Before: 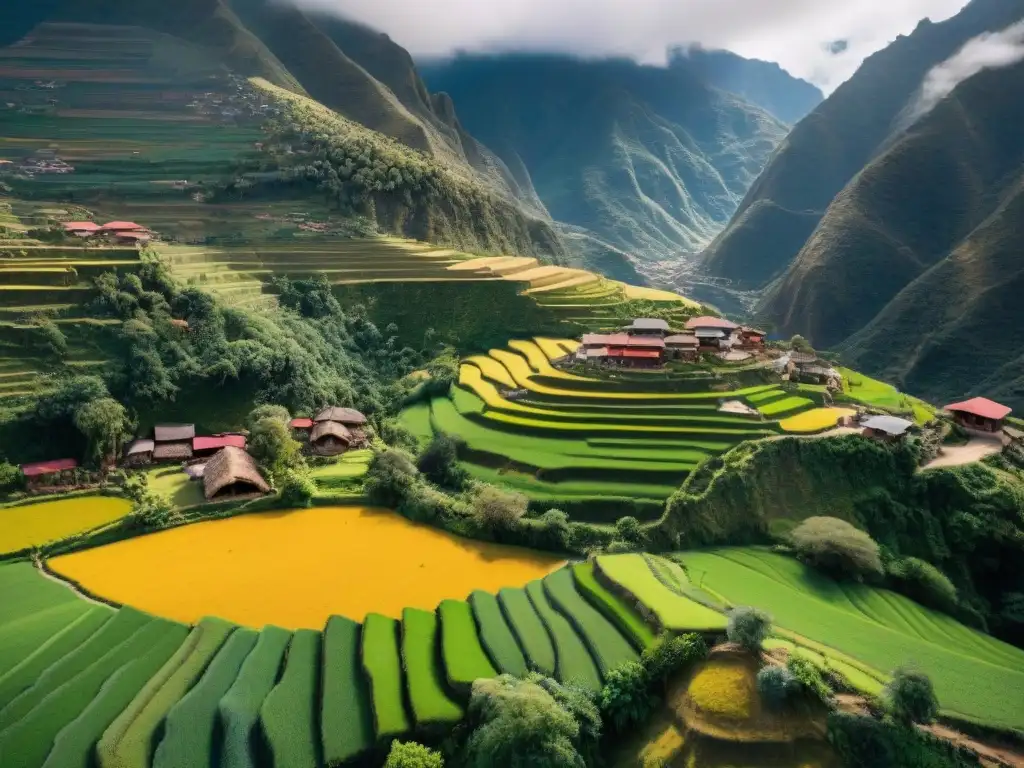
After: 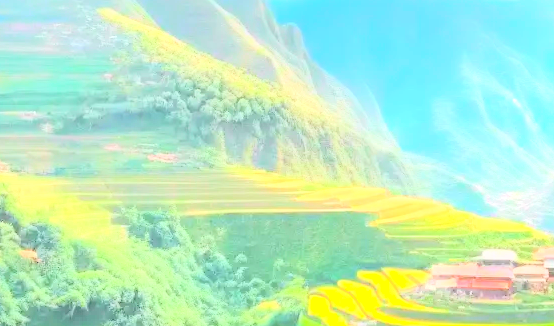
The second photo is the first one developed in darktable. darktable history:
exposure: exposure 1.478 EV, compensate highlight preservation false
contrast brightness saturation: brightness 0.999
tone curve: curves: ch0 [(0, 0) (0.051, 0.03) (0.096, 0.071) (0.243, 0.246) (0.461, 0.515) (0.605, 0.692) (0.761, 0.85) (0.881, 0.933) (1, 0.984)]; ch1 [(0, 0) (0.1, 0.038) (0.318, 0.243) (0.431, 0.384) (0.488, 0.475) (0.499, 0.499) (0.534, 0.546) (0.567, 0.592) (0.601, 0.632) (0.734, 0.809) (1, 1)]; ch2 [(0, 0) (0.297, 0.257) (0.414, 0.379) (0.453, 0.45) (0.479, 0.483) (0.504, 0.499) (0.52, 0.519) (0.541, 0.554) (0.614, 0.652) (0.817, 0.874) (1, 1)], color space Lab, independent channels, preserve colors none
crop: left 14.832%, top 9.051%, right 30.997%, bottom 48.424%
